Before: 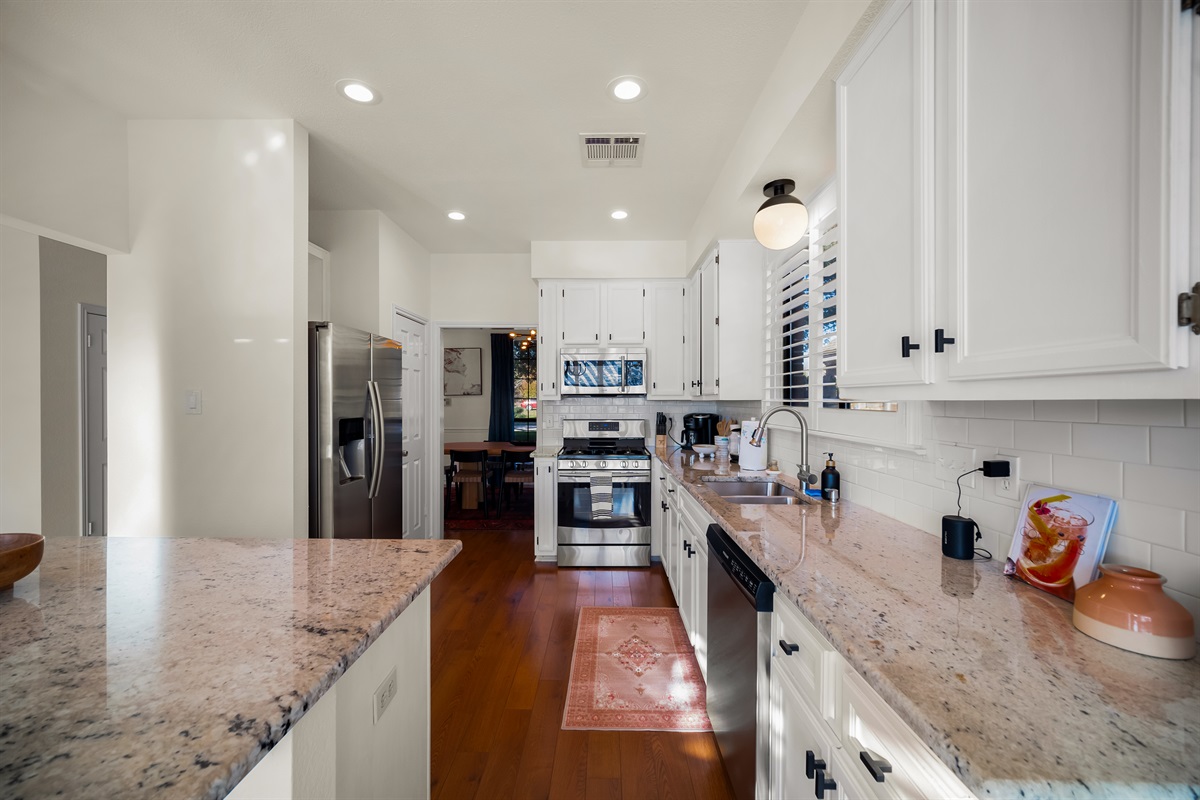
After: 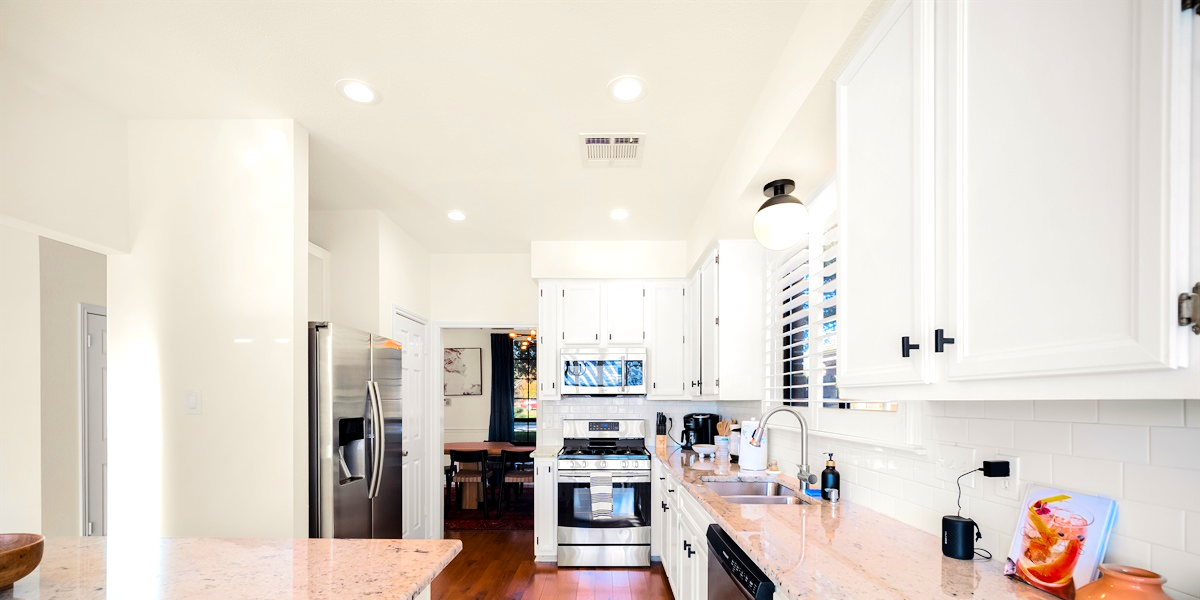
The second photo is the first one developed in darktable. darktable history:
crop: bottom 24.989%
exposure: black level correction 0.001, exposure 0.499 EV, compensate highlight preservation false
tone equalizer: -7 EV 0.161 EV, -6 EV 0.608 EV, -5 EV 1.16 EV, -4 EV 1.33 EV, -3 EV 1.17 EV, -2 EV 0.6 EV, -1 EV 0.159 EV, edges refinement/feathering 500, mask exposure compensation -1.57 EV, preserve details no
